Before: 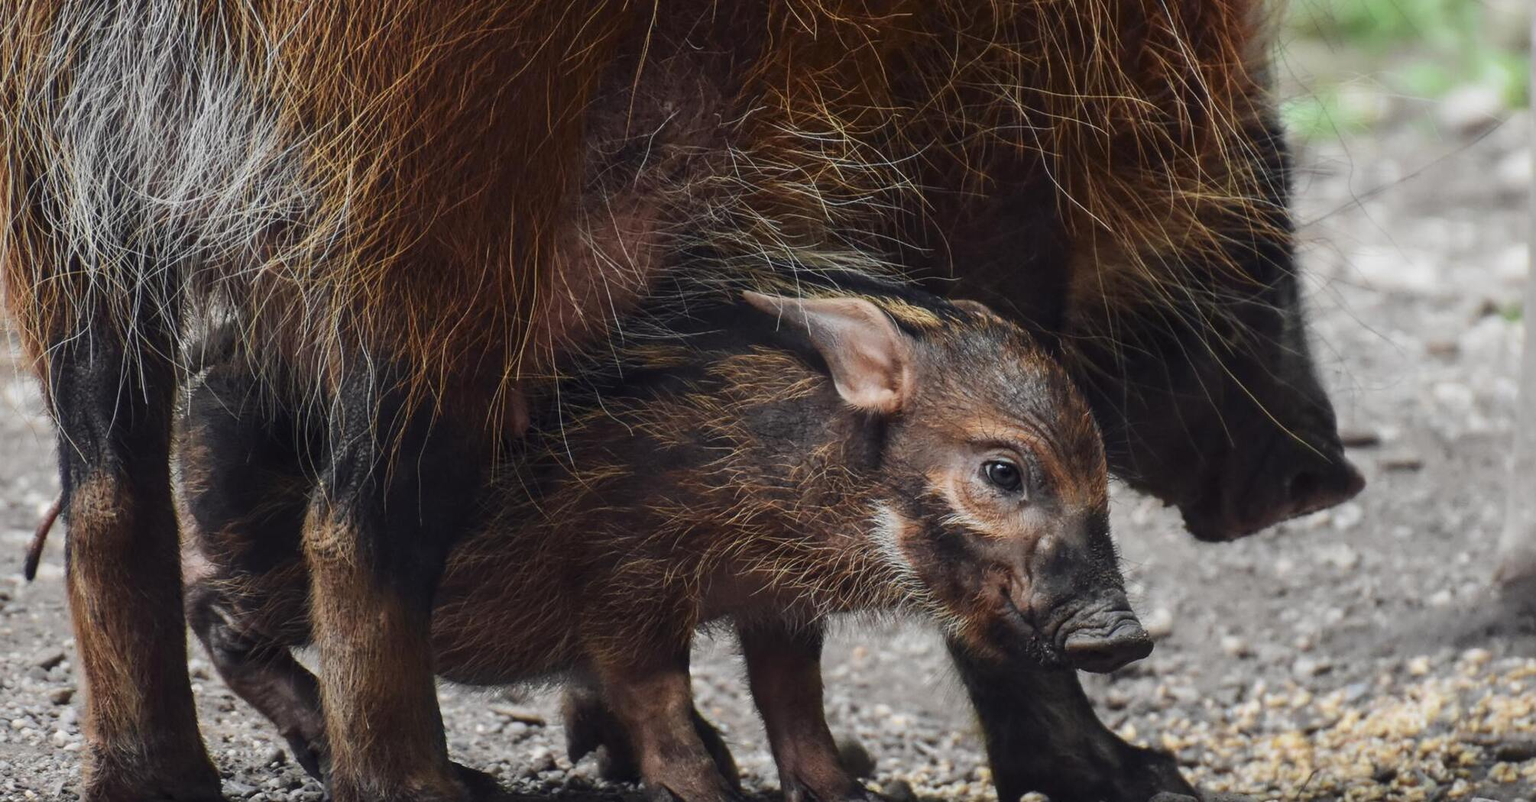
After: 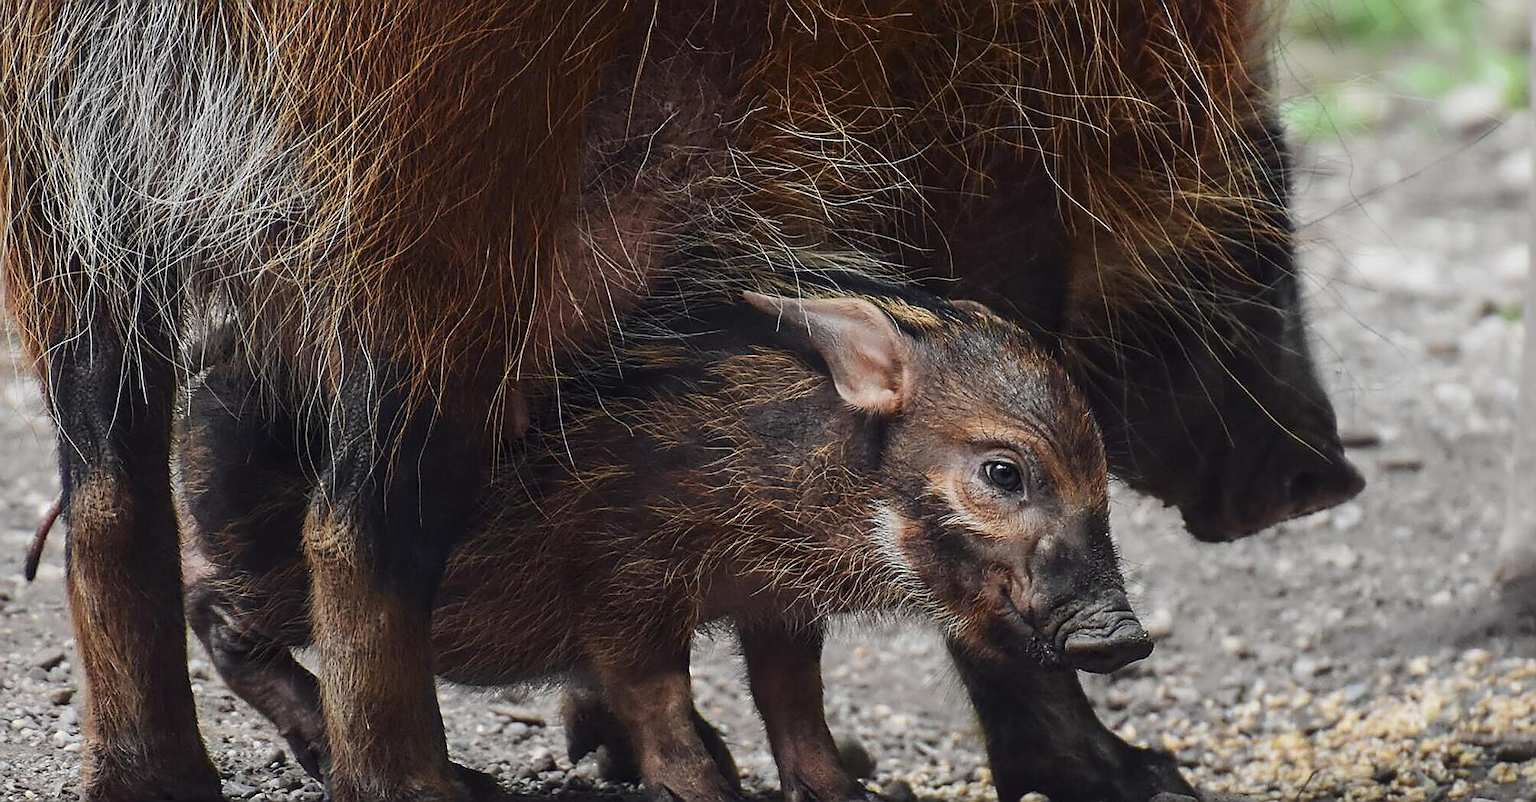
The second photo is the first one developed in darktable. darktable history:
sharpen: radius 1.348, amount 1.234, threshold 0.61
